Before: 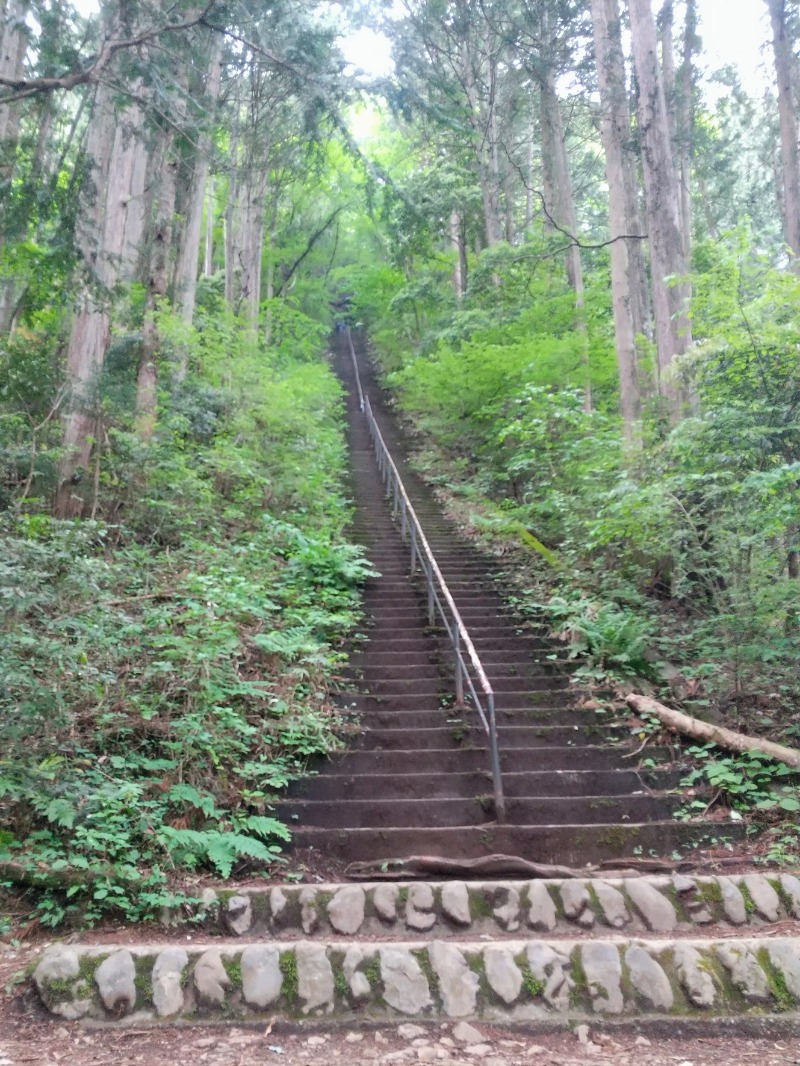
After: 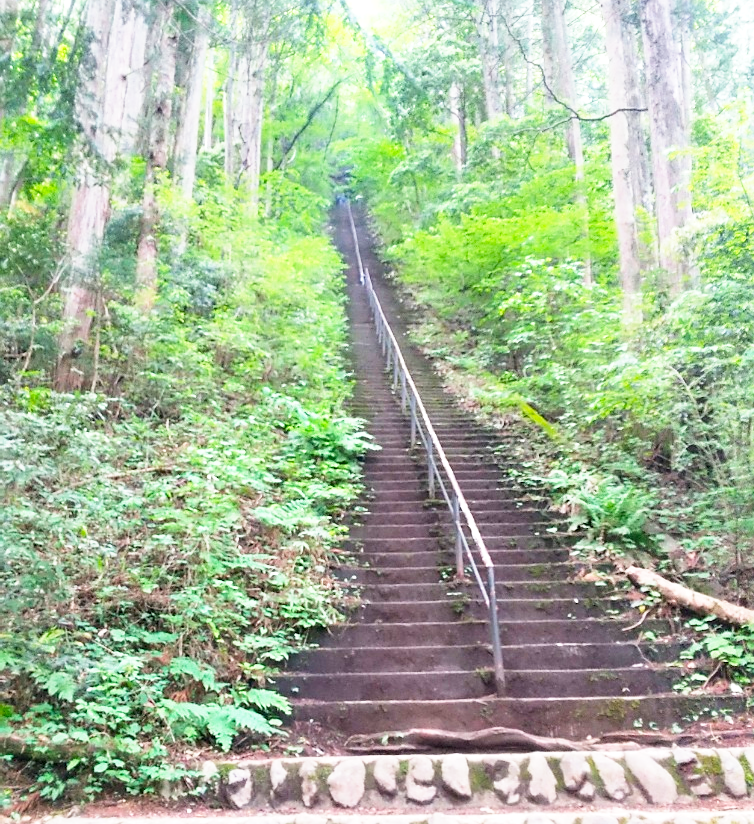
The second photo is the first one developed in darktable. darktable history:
sharpen: radius 1.495, amount 0.395, threshold 1.186
crop and rotate: angle 0.044°, top 11.933%, right 5.618%, bottom 10.664%
color balance rgb: perceptual saturation grading › global saturation 19.807%, perceptual brilliance grading › global brilliance 9.352%, perceptual brilliance grading › shadows 15.195%
base curve: curves: ch0 [(0, 0) (0.557, 0.834) (1, 1)], exposure shift 0.01, preserve colors none
